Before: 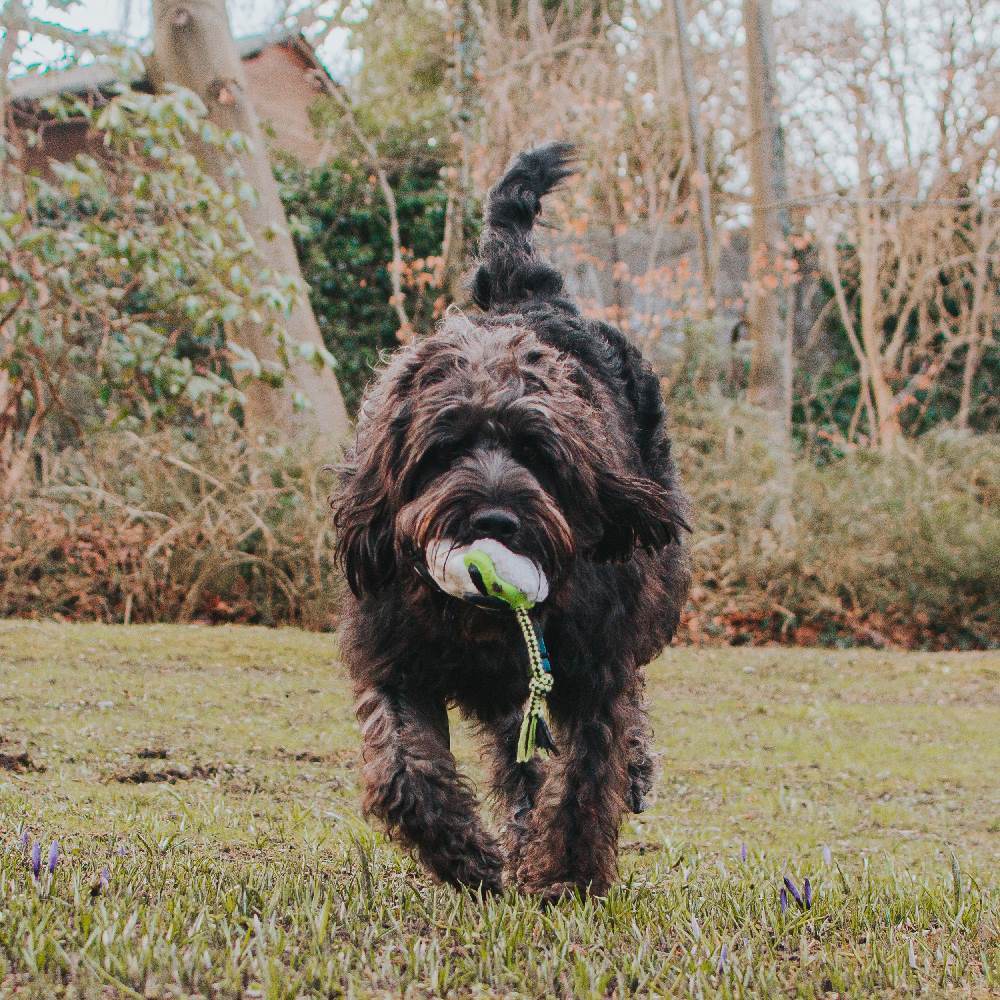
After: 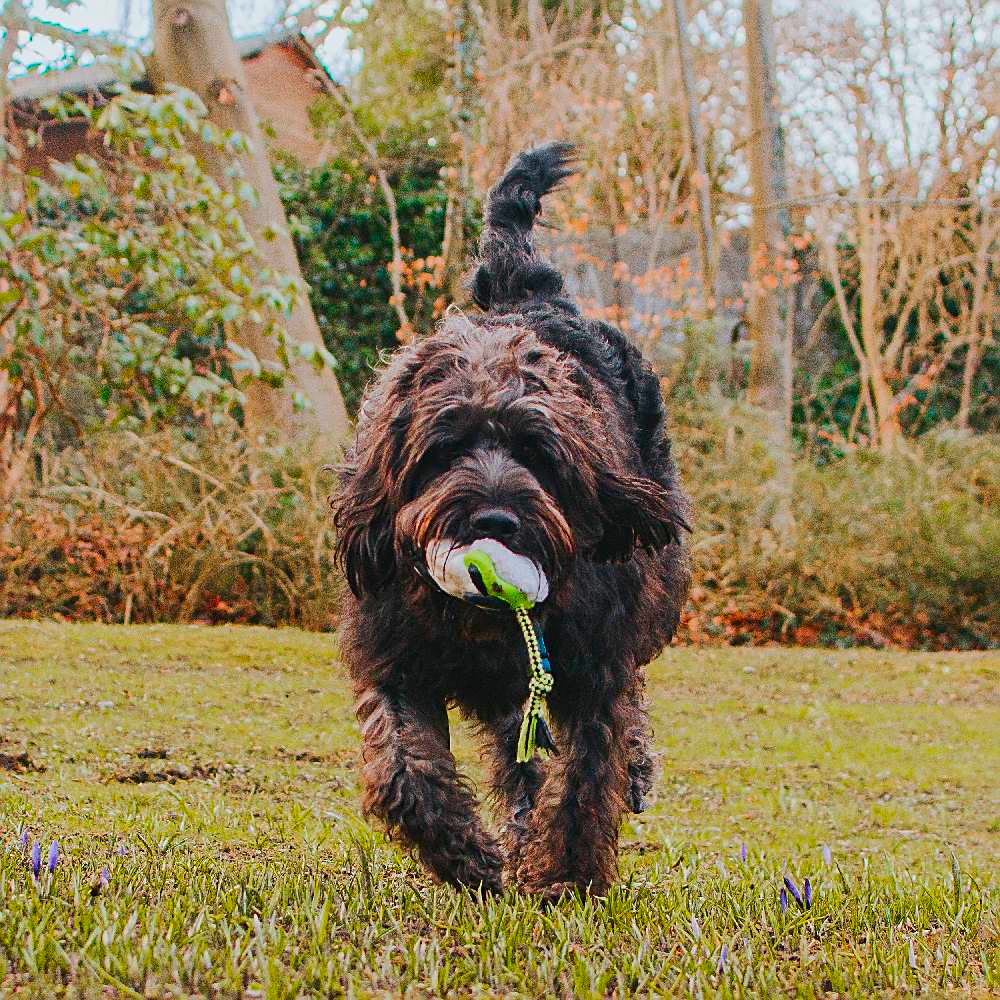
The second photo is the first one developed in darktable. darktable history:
color contrast: green-magenta contrast 1.55, blue-yellow contrast 1.83
sharpen: on, module defaults
